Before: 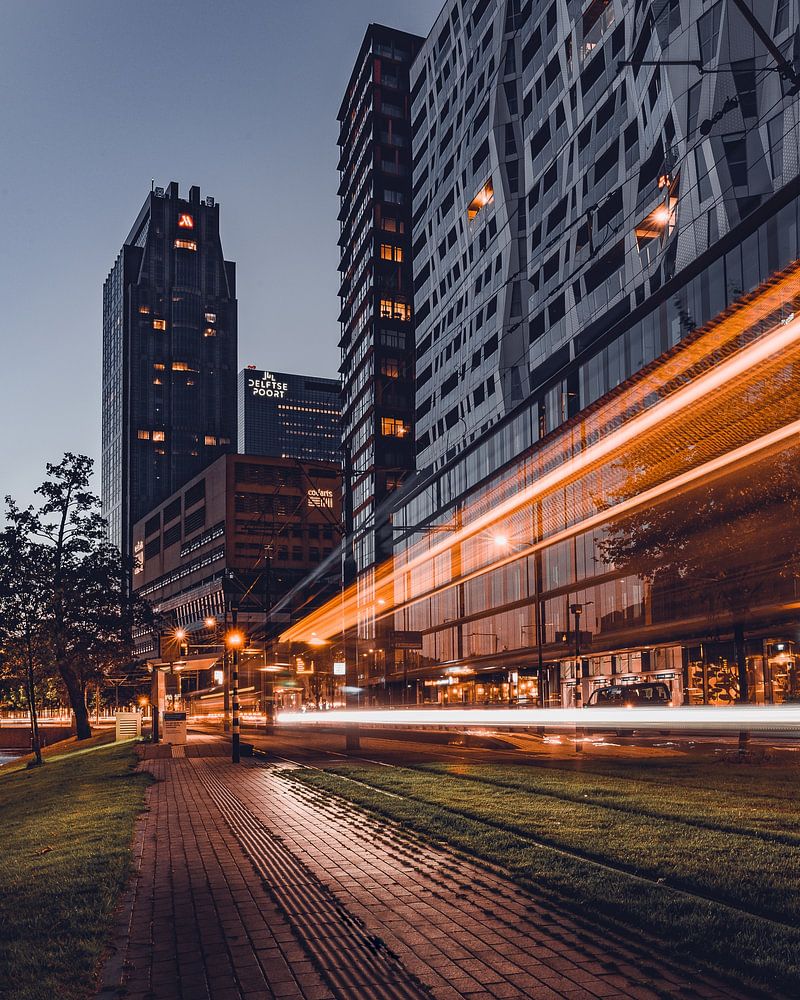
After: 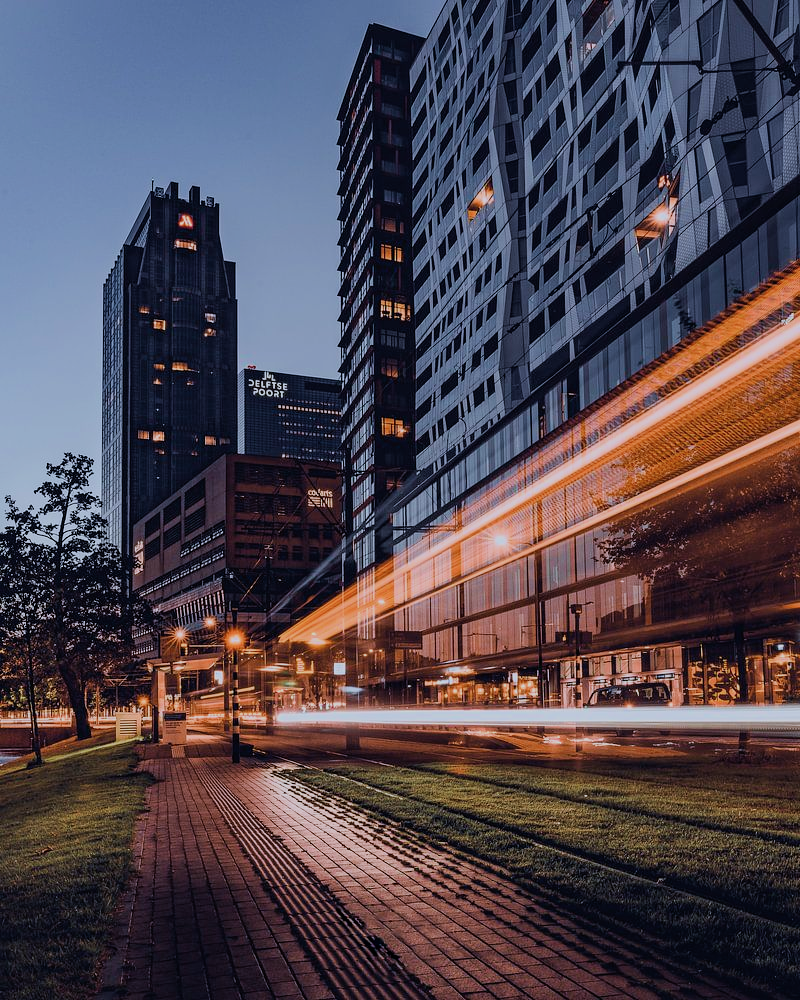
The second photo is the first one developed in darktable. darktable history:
velvia: on, module defaults
color calibration: x 0.367, y 0.379, temperature 4395.86 K
filmic rgb: black relative exposure -7.65 EV, white relative exposure 4.56 EV, hardness 3.61
